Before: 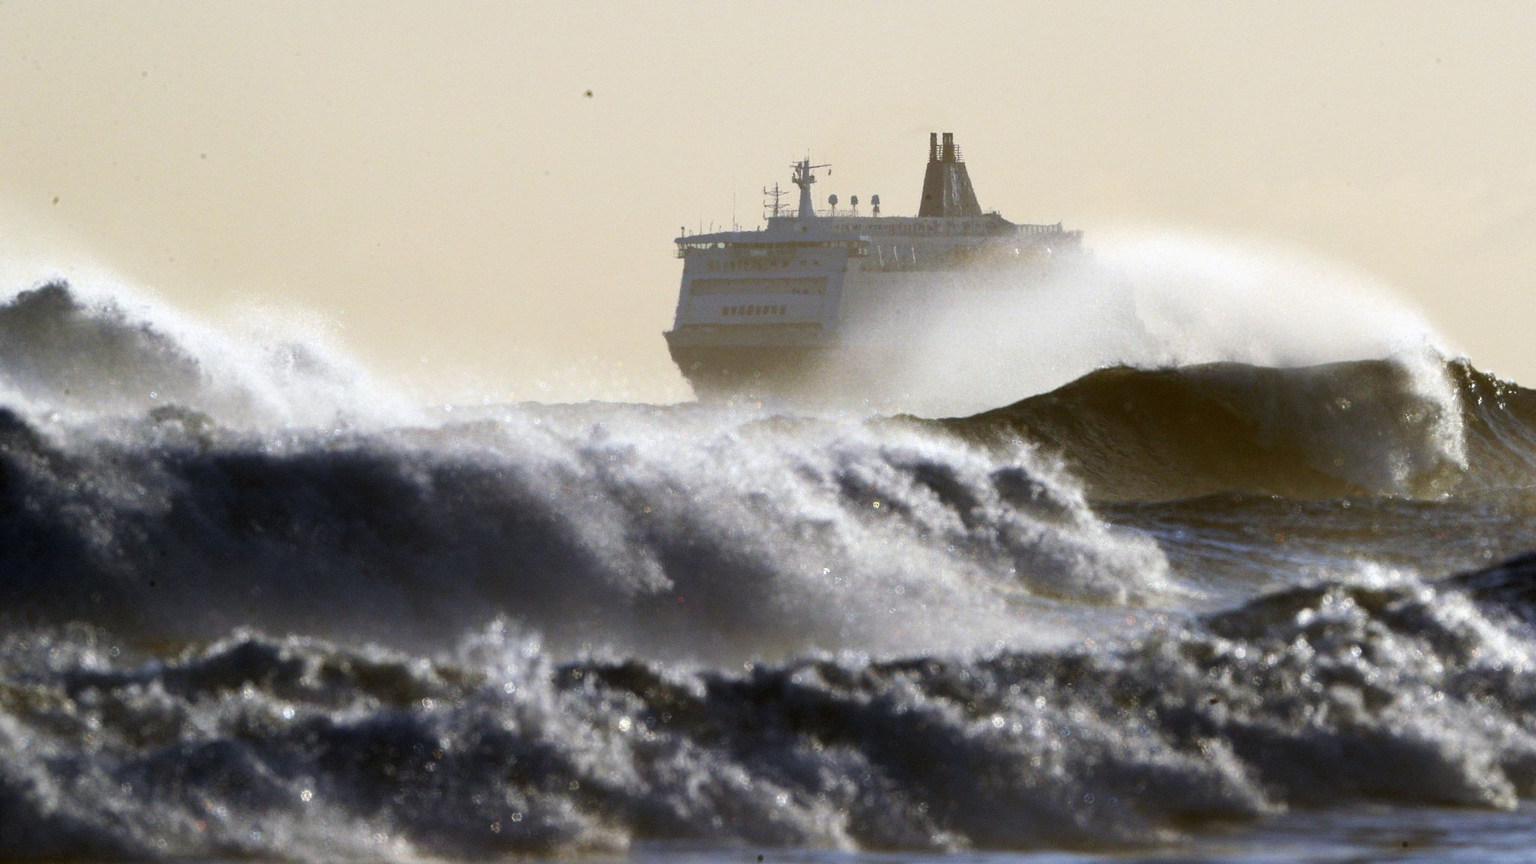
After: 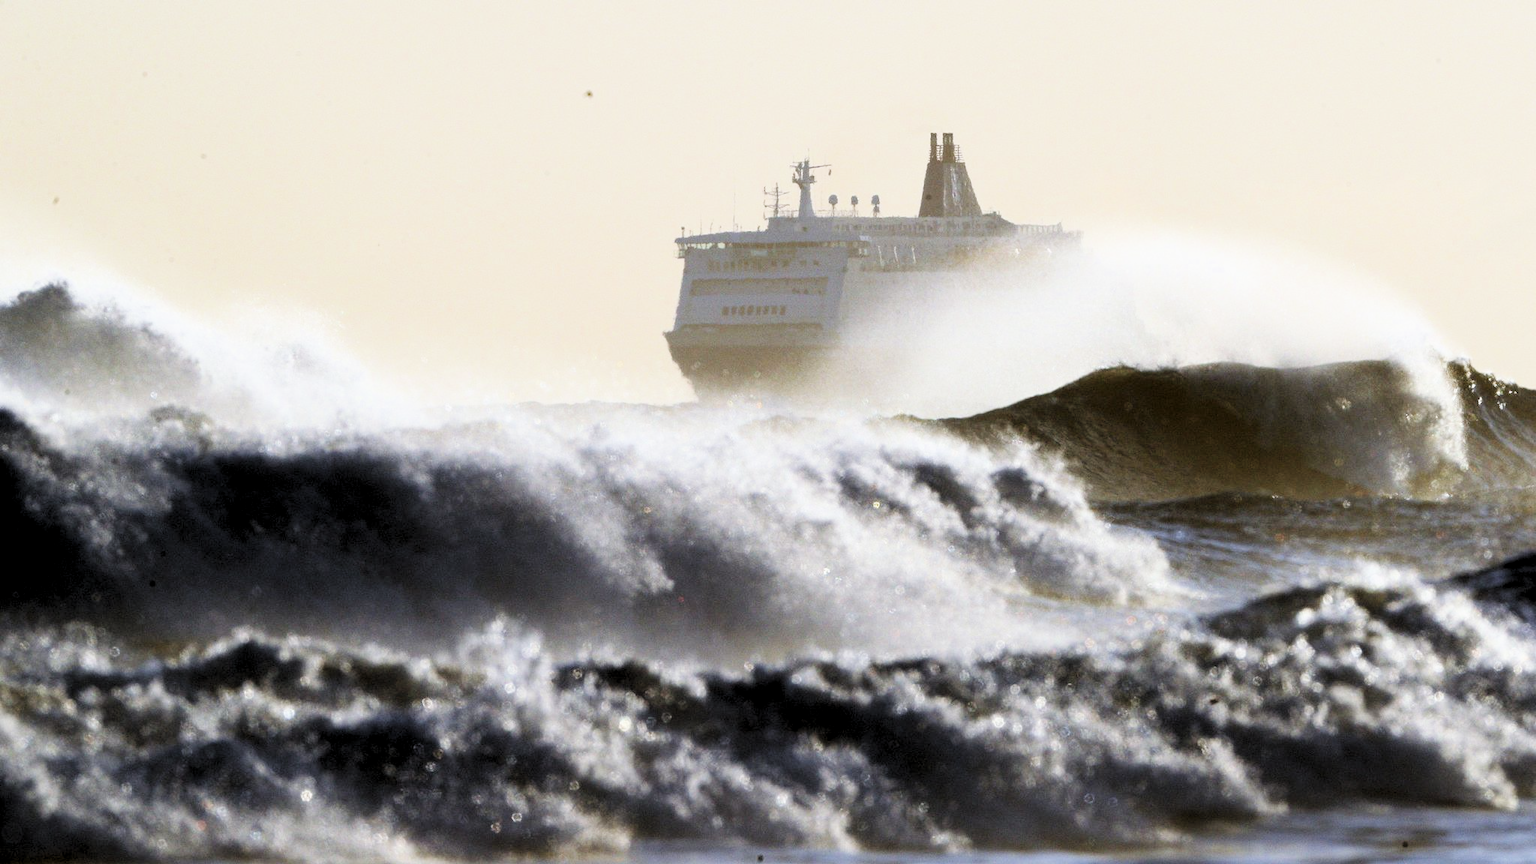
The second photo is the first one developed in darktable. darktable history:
filmic rgb: black relative exposure -7.81 EV, white relative exposure 4.24 EV, threshold 5.97 EV, hardness 3.87, enable highlight reconstruction true
exposure: black level correction 0, exposure 1.391 EV, compensate exposure bias true, compensate highlight preservation false
levels: levels [0.116, 0.574, 1]
